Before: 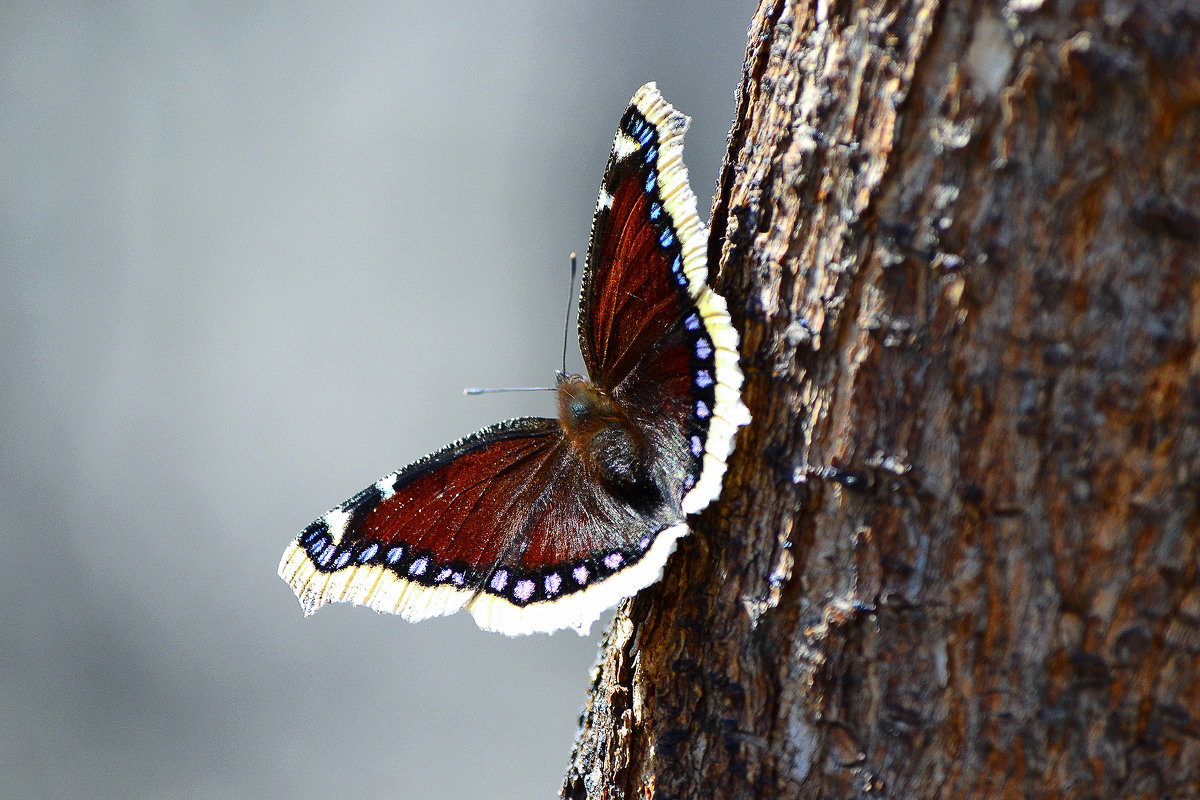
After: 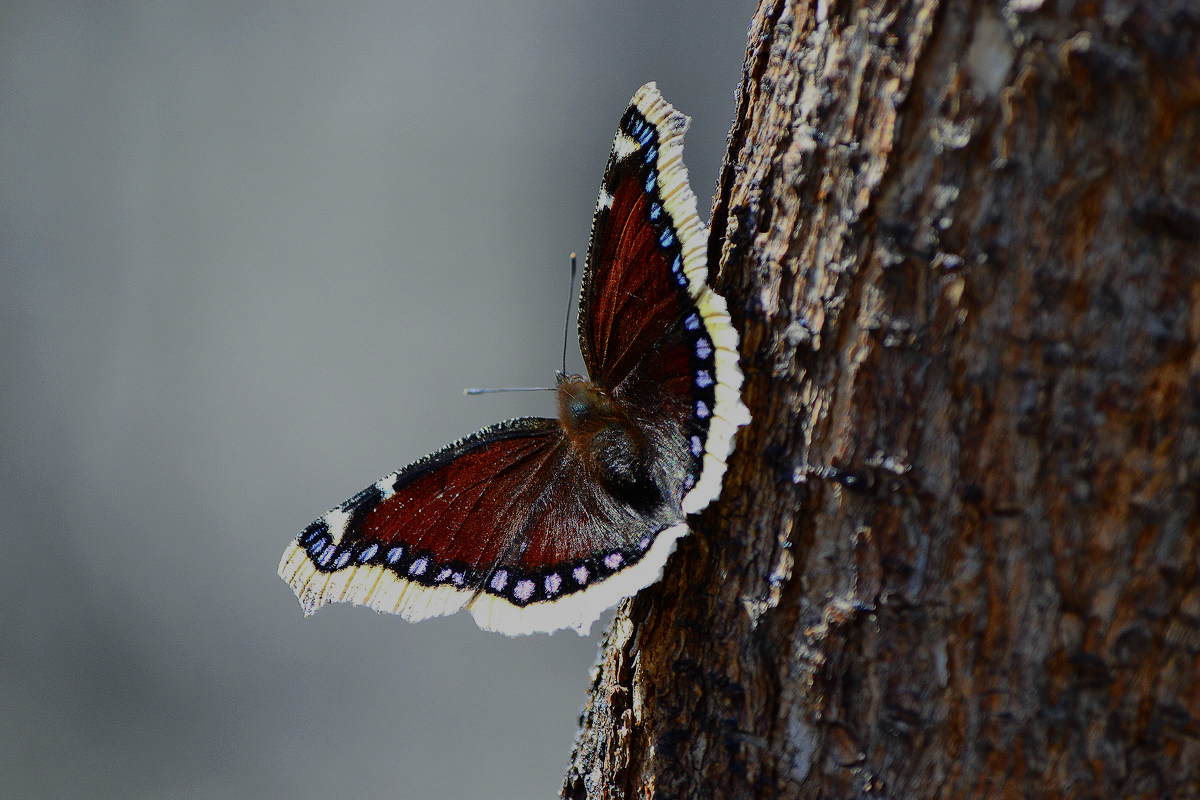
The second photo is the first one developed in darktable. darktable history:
exposure: exposure -0.976 EV, compensate highlight preservation false
